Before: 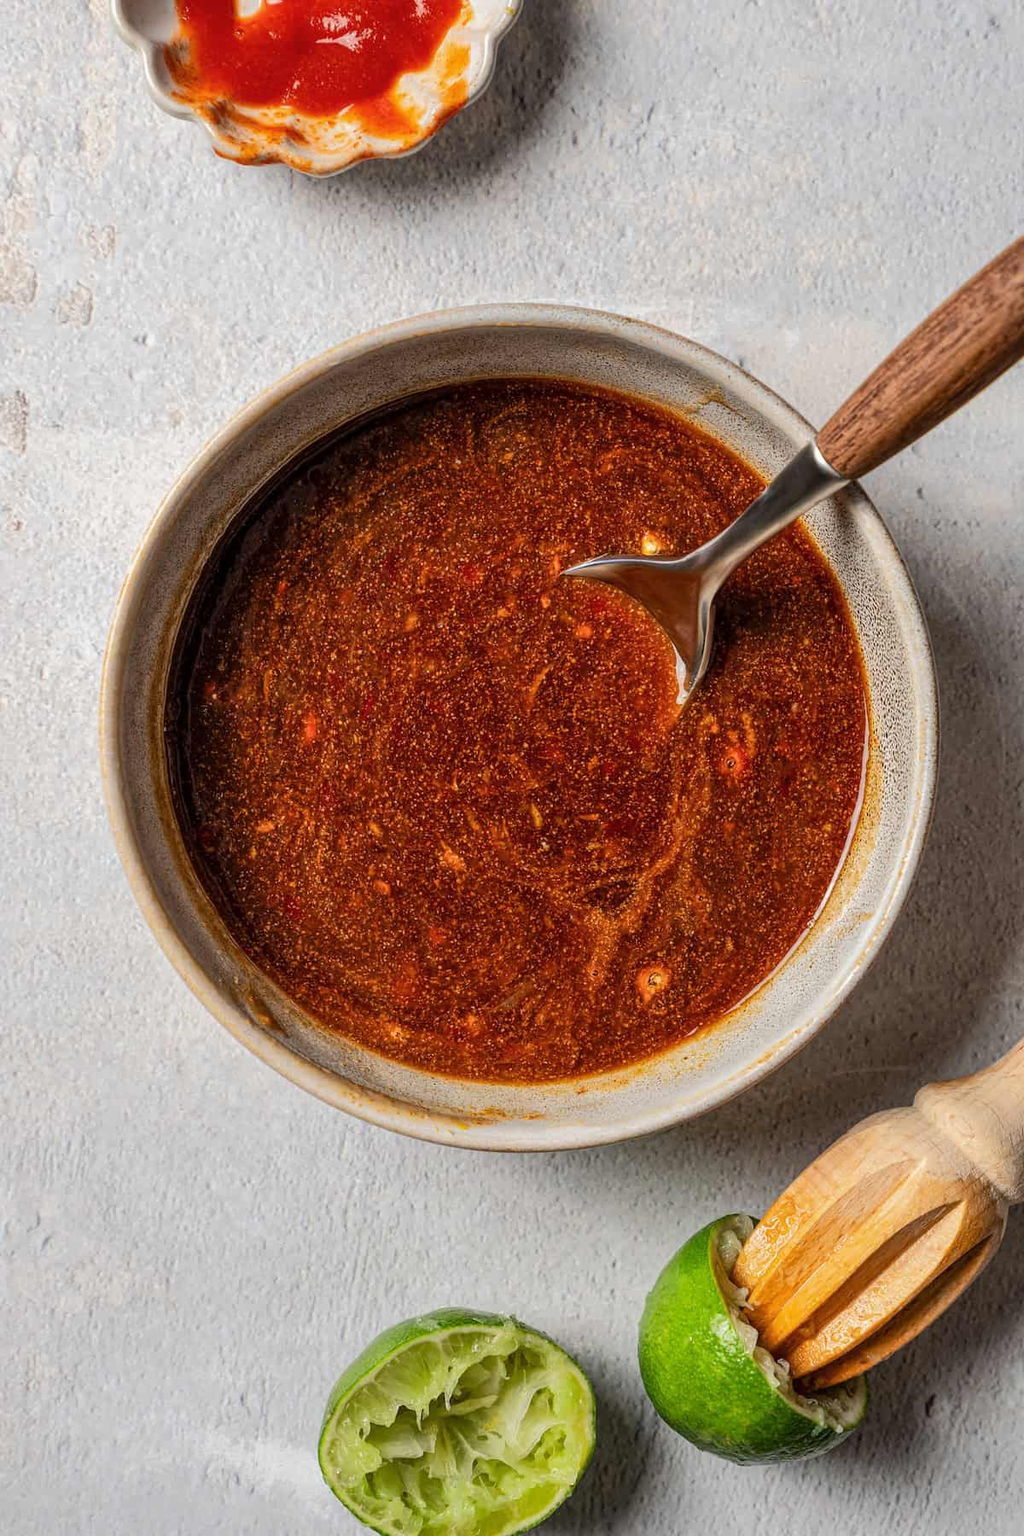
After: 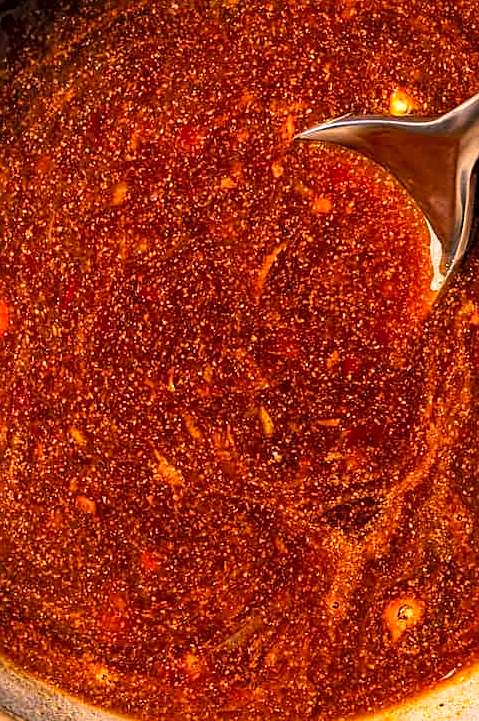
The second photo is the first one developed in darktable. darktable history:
sharpen: on, module defaults
tone equalizer: -8 EV 0.055 EV, edges refinement/feathering 500, mask exposure compensation -1.57 EV, preserve details no
crop: left 30.249%, top 29.747%, right 29.804%, bottom 30.171%
color correction: highlights a* 17.51, highlights b* 18.33
exposure: black level correction 0.001, exposure 0.499 EV, compensate highlight preservation false
haze removal: compatibility mode true, adaptive false
